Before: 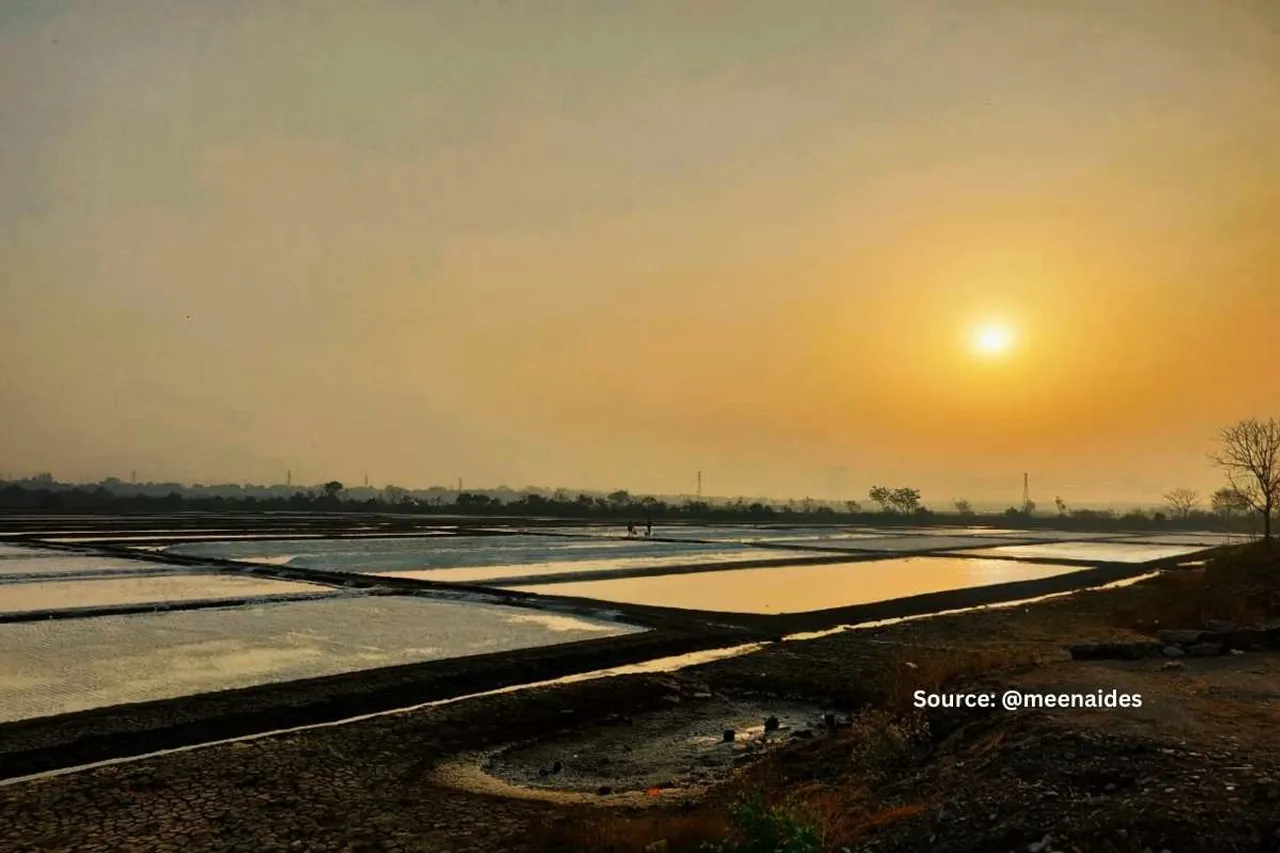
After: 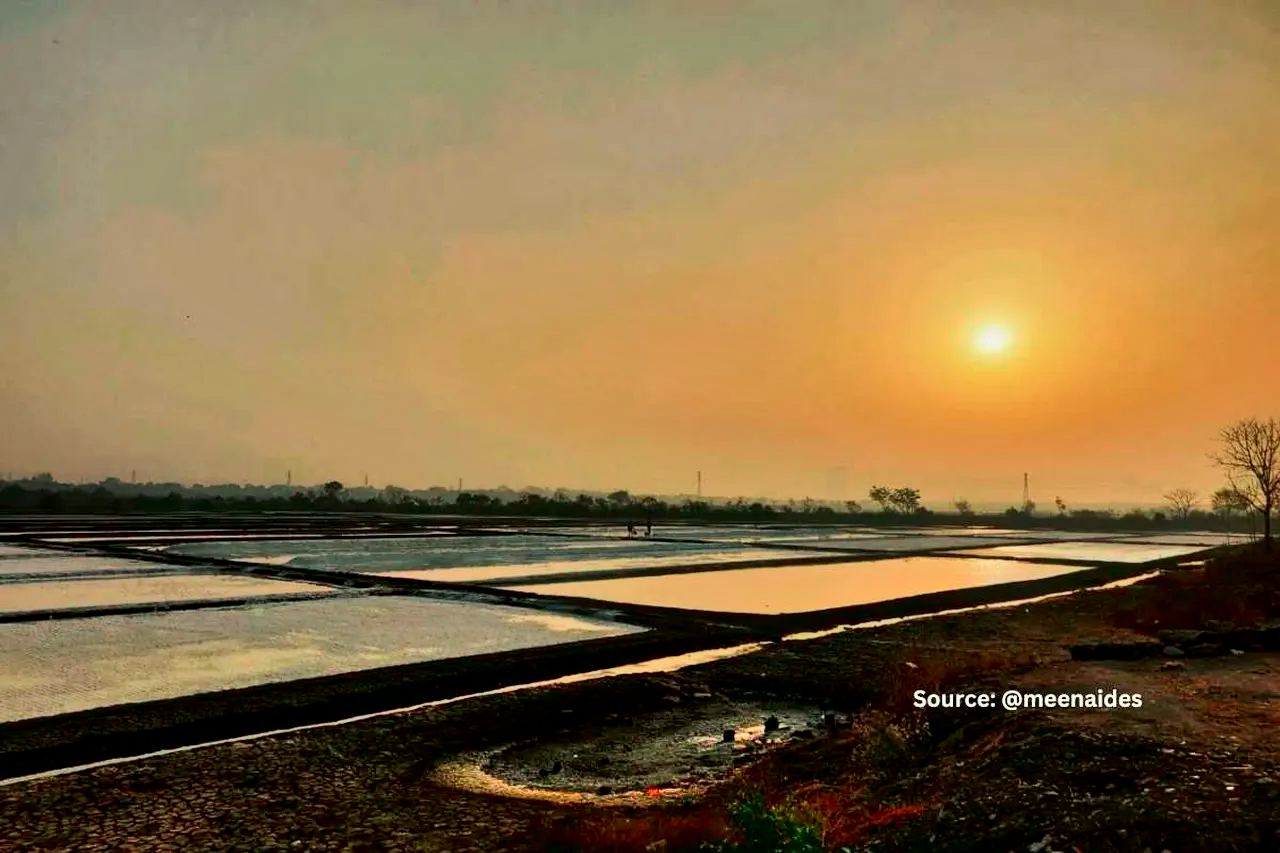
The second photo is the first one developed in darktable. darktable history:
shadows and highlights: low approximation 0.01, soften with gaussian
tone curve: curves: ch0 [(0, 0) (0.068, 0.031) (0.175, 0.132) (0.337, 0.304) (0.498, 0.511) (0.748, 0.762) (0.993, 0.954)]; ch1 [(0, 0) (0.294, 0.184) (0.359, 0.34) (0.362, 0.35) (0.43, 0.41) (0.469, 0.453) (0.495, 0.489) (0.54, 0.563) (0.612, 0.641) (1, 1)]; ch2 [(0, 0) (0.431, 0.419) (0.495, 0.502) (0.524, 0.534) (0.557, 0.56) (0.634, 0.654) (0.728, 0.722) (1, 1)], color space Lab, independent channels, preserve colors none
local contrast: highlights 100%, shadows 100%, detail 120%, midtone range 0.2
